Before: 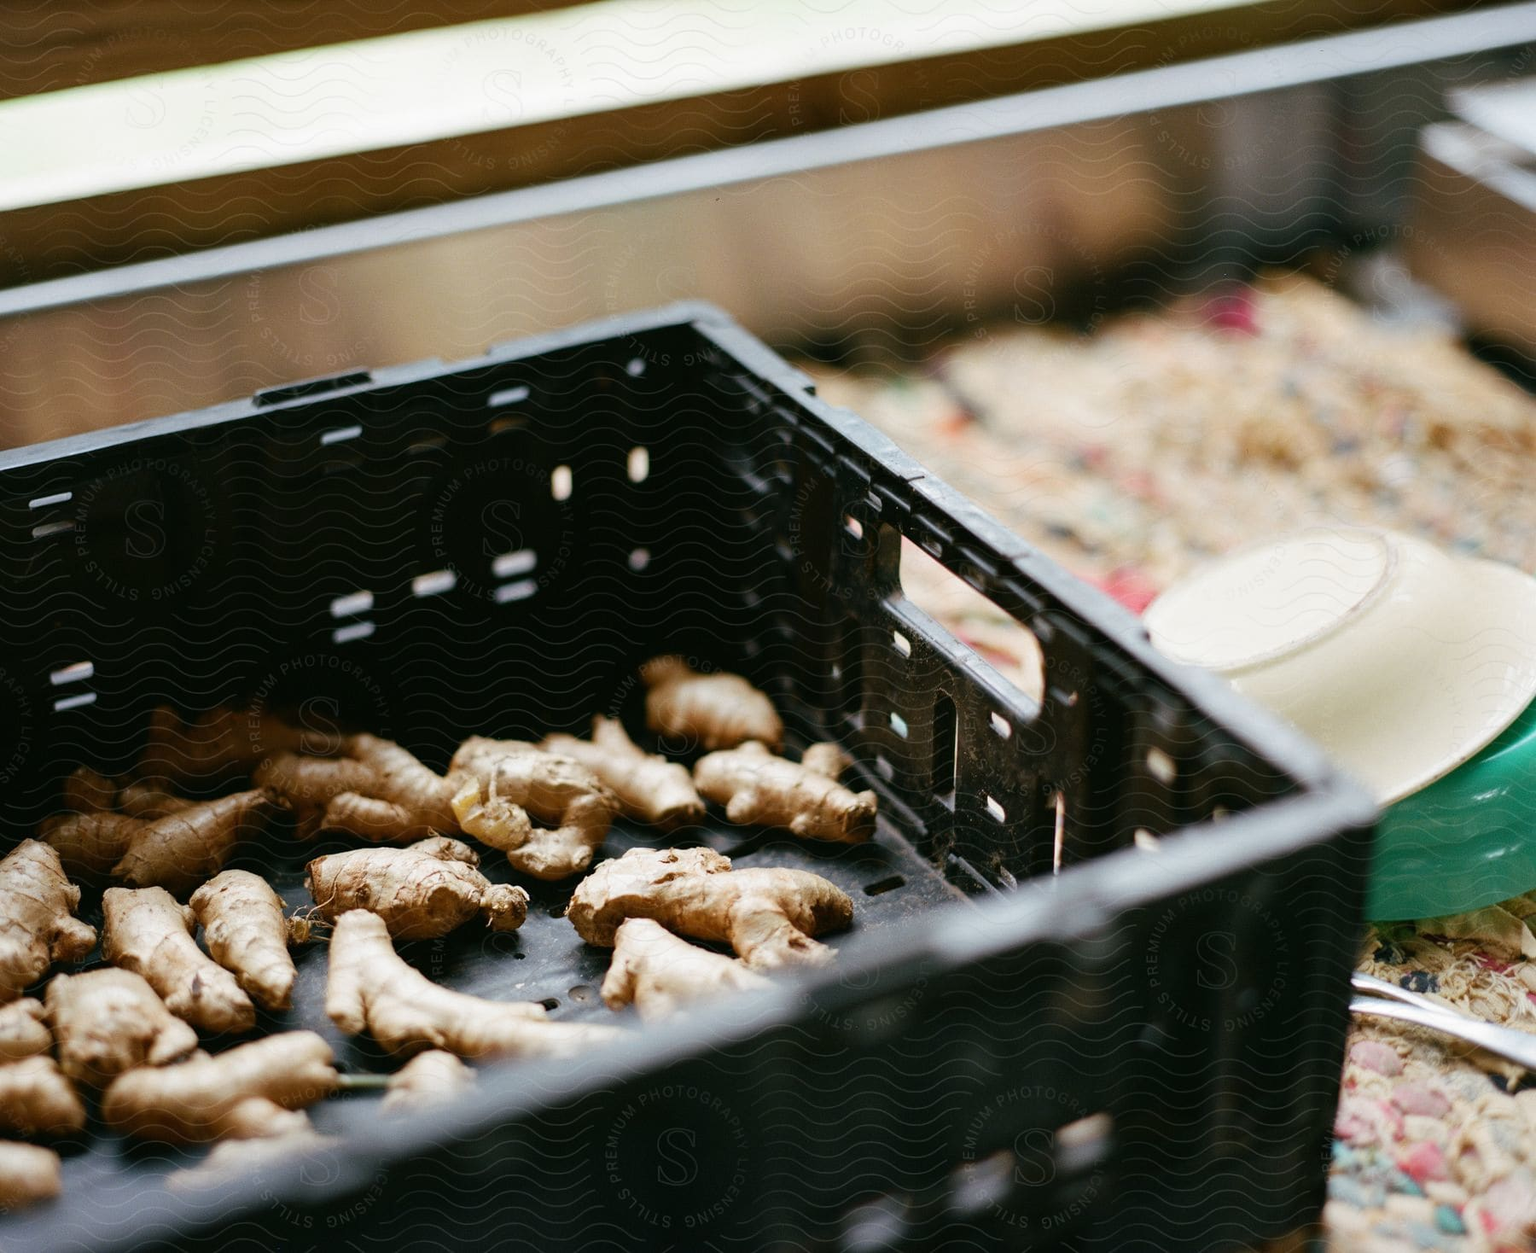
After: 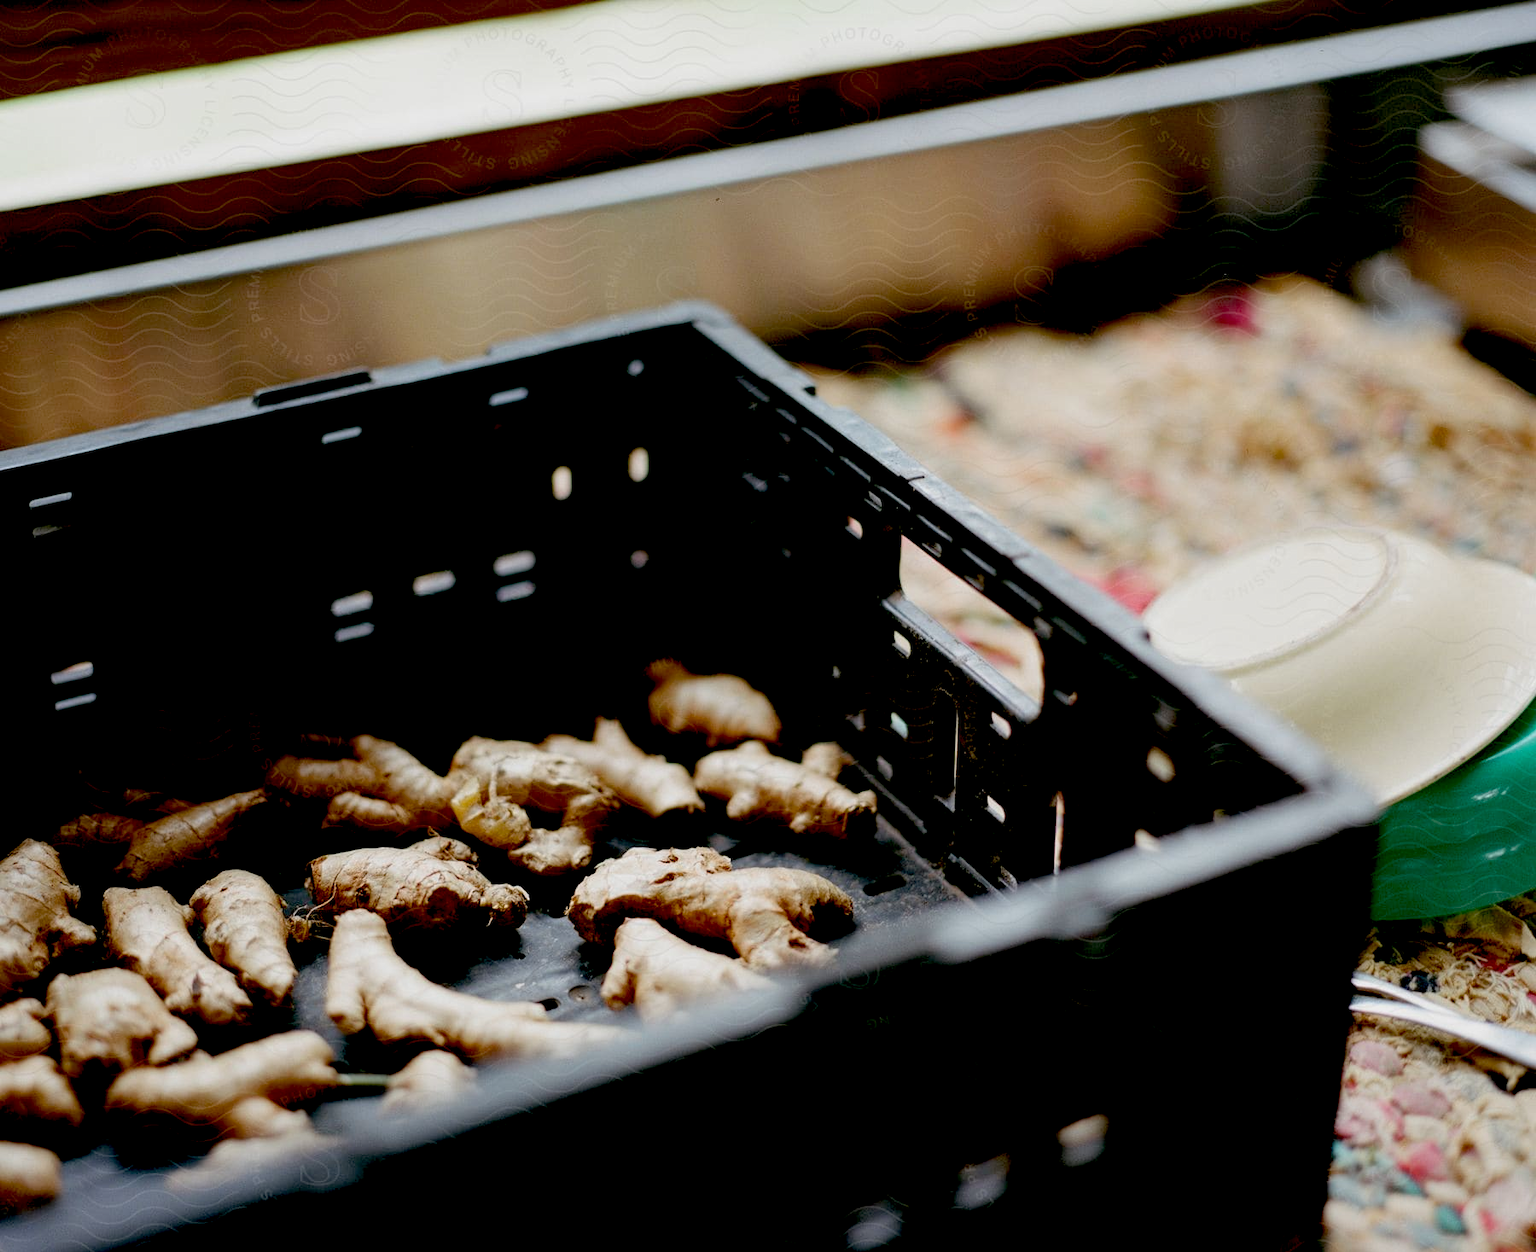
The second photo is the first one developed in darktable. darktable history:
exposure: black level correction 0.046, exposure -0.228 EV, compensate exposure bias true, compensate highlight preservation false
base curve: curves: ch0 [(0, 0) (0.297, 0.298) (1, 1)], preserve colors none
